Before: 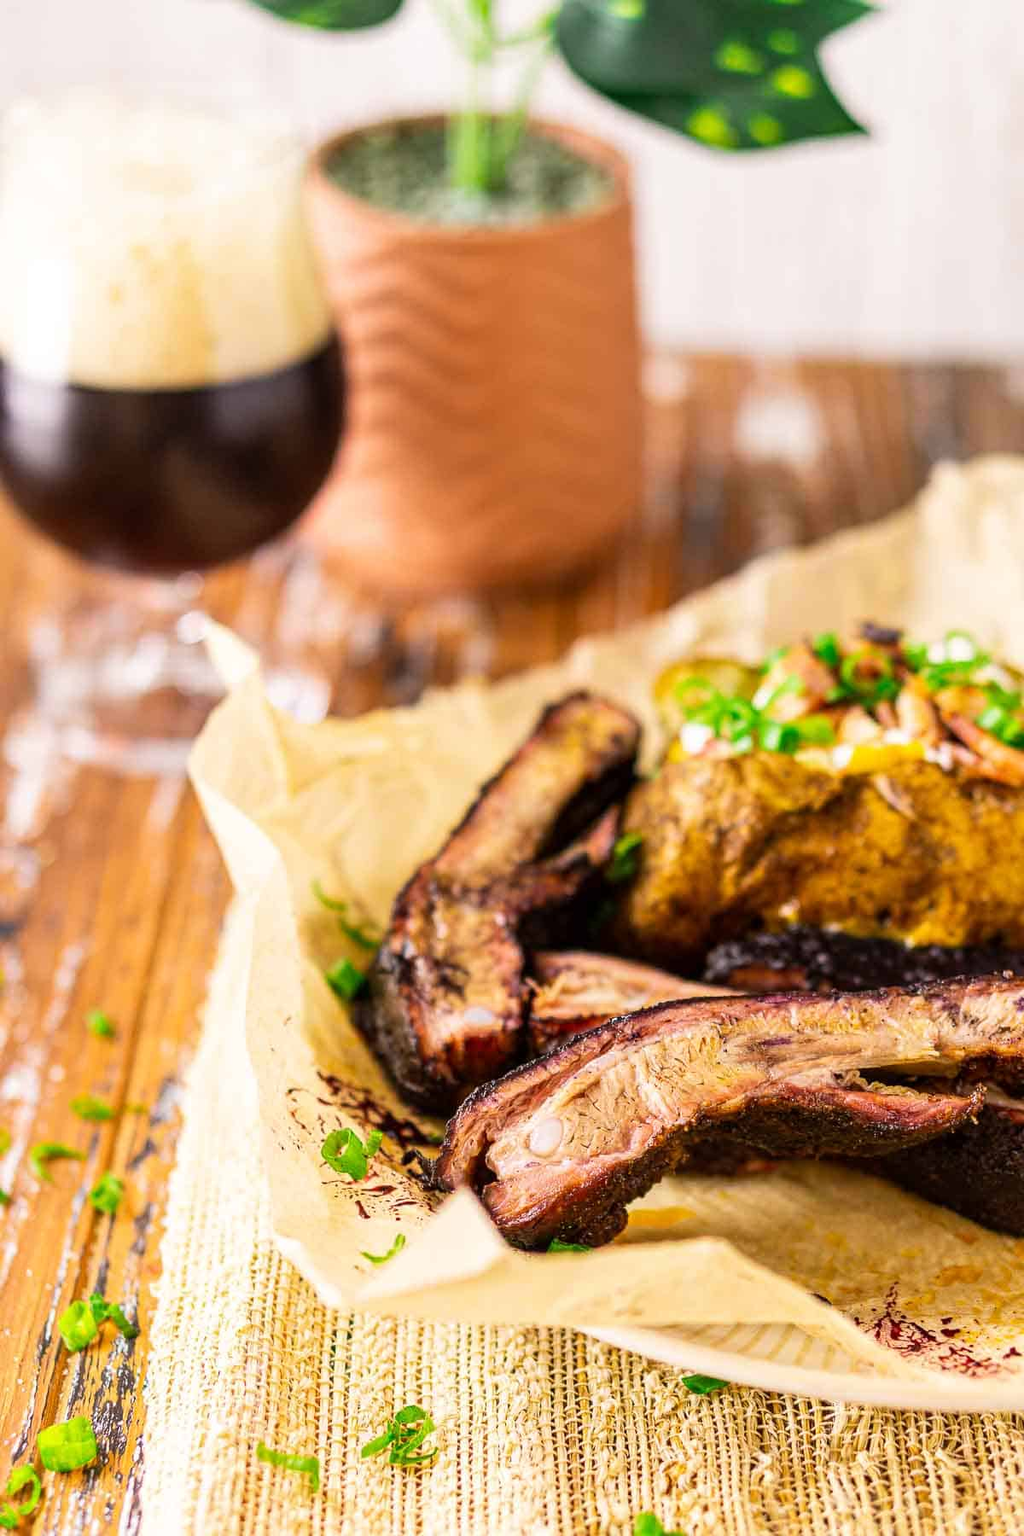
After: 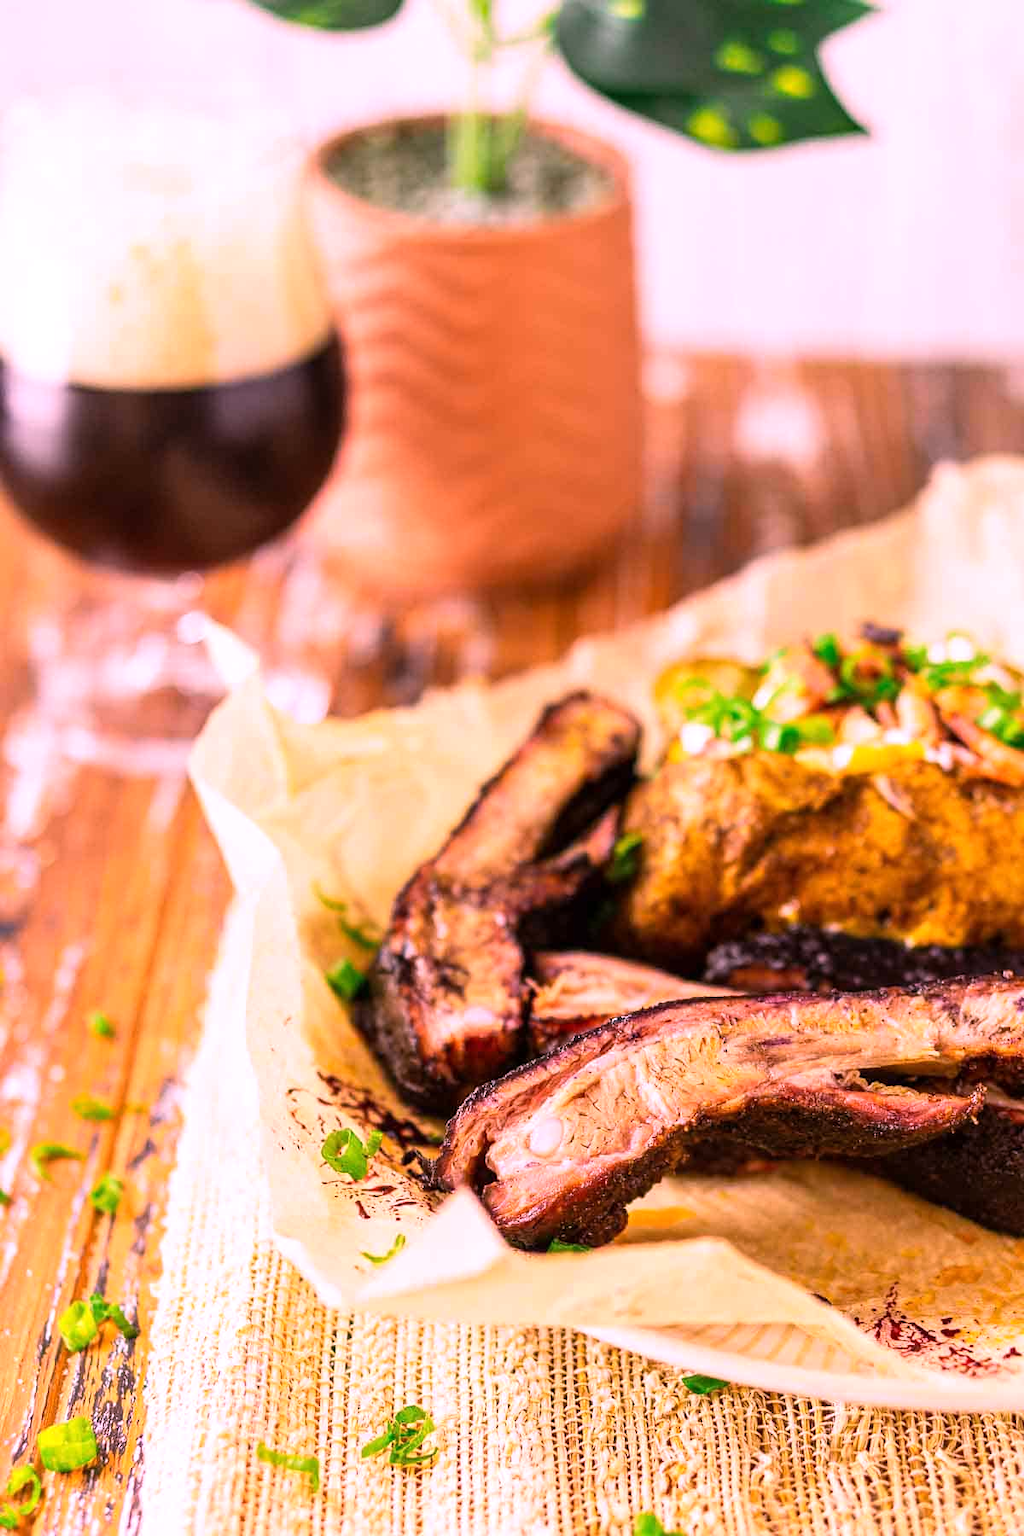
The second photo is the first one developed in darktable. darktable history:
white balance: red 1.188, blue 1.11
